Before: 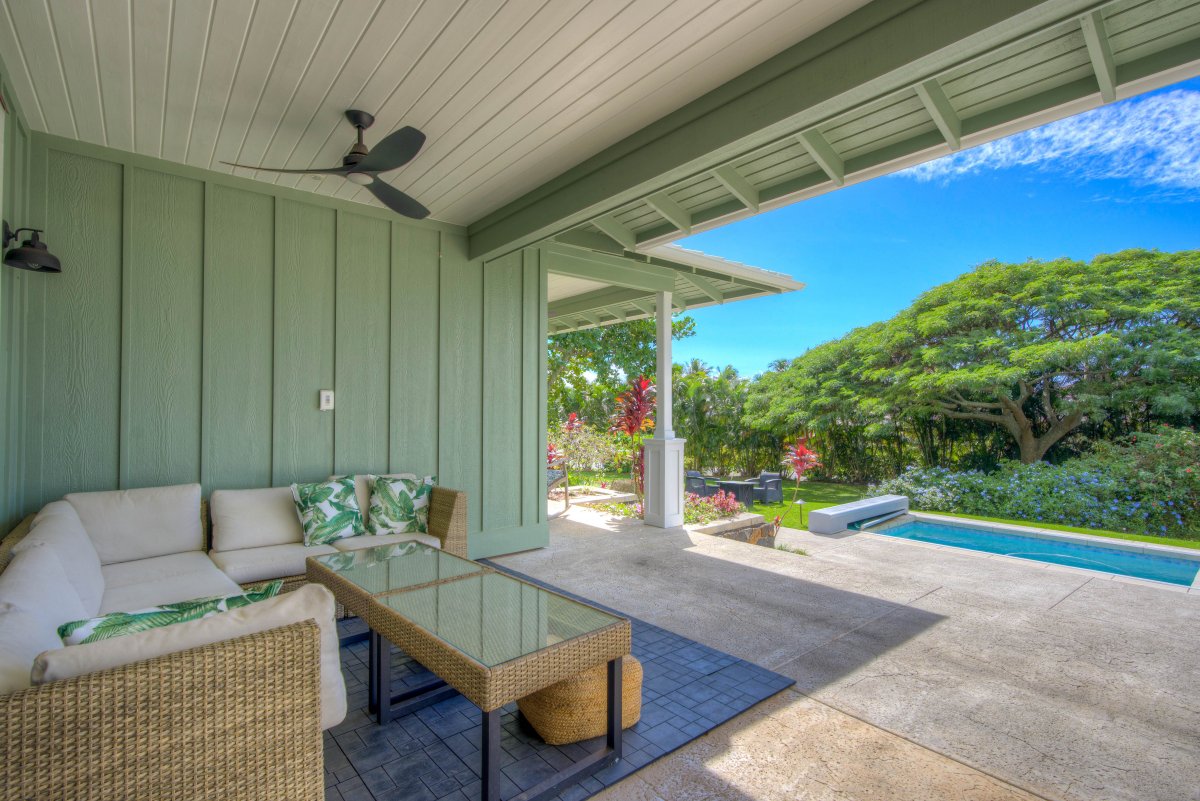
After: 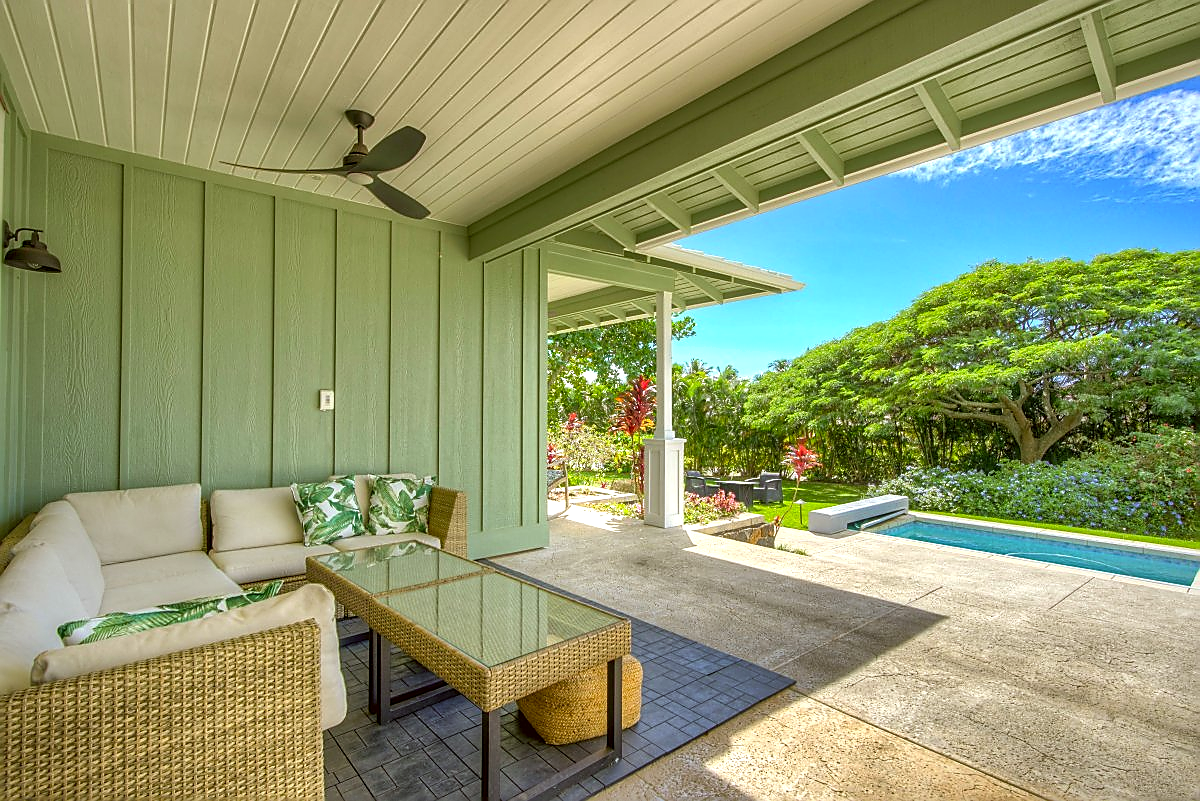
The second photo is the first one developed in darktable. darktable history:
exposure: exposure 0.496 EV, compensate highlight preservation false
color correction: highlights a* -1.43, highlights b* 10.12, shadows a* 0.395, shadows b* 19.35
shadows and highlights: shadows 52.42, soften with gaussian
sharpen: radius 1.4, amount 1.25, threshold 0.7
